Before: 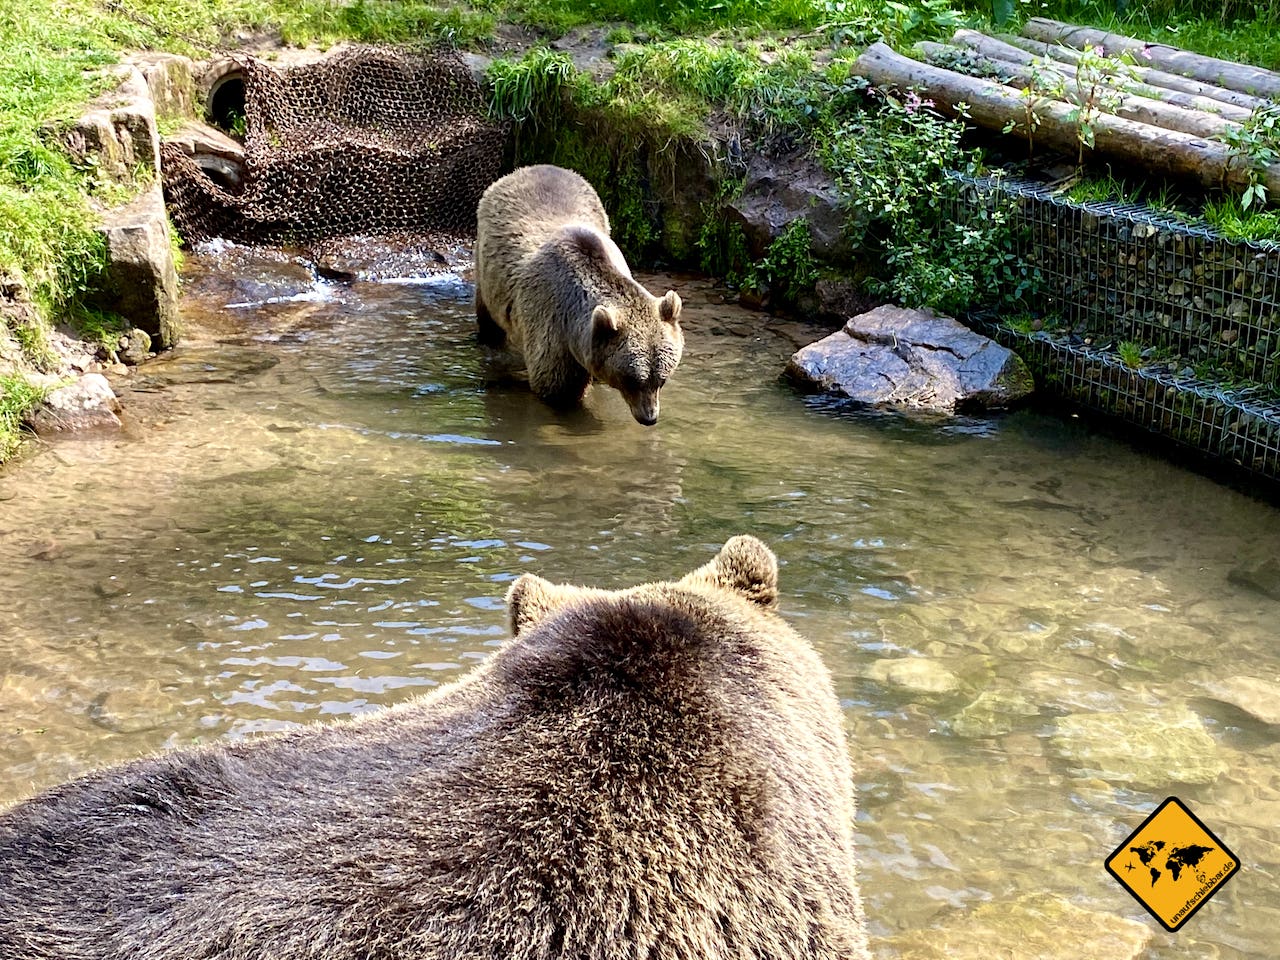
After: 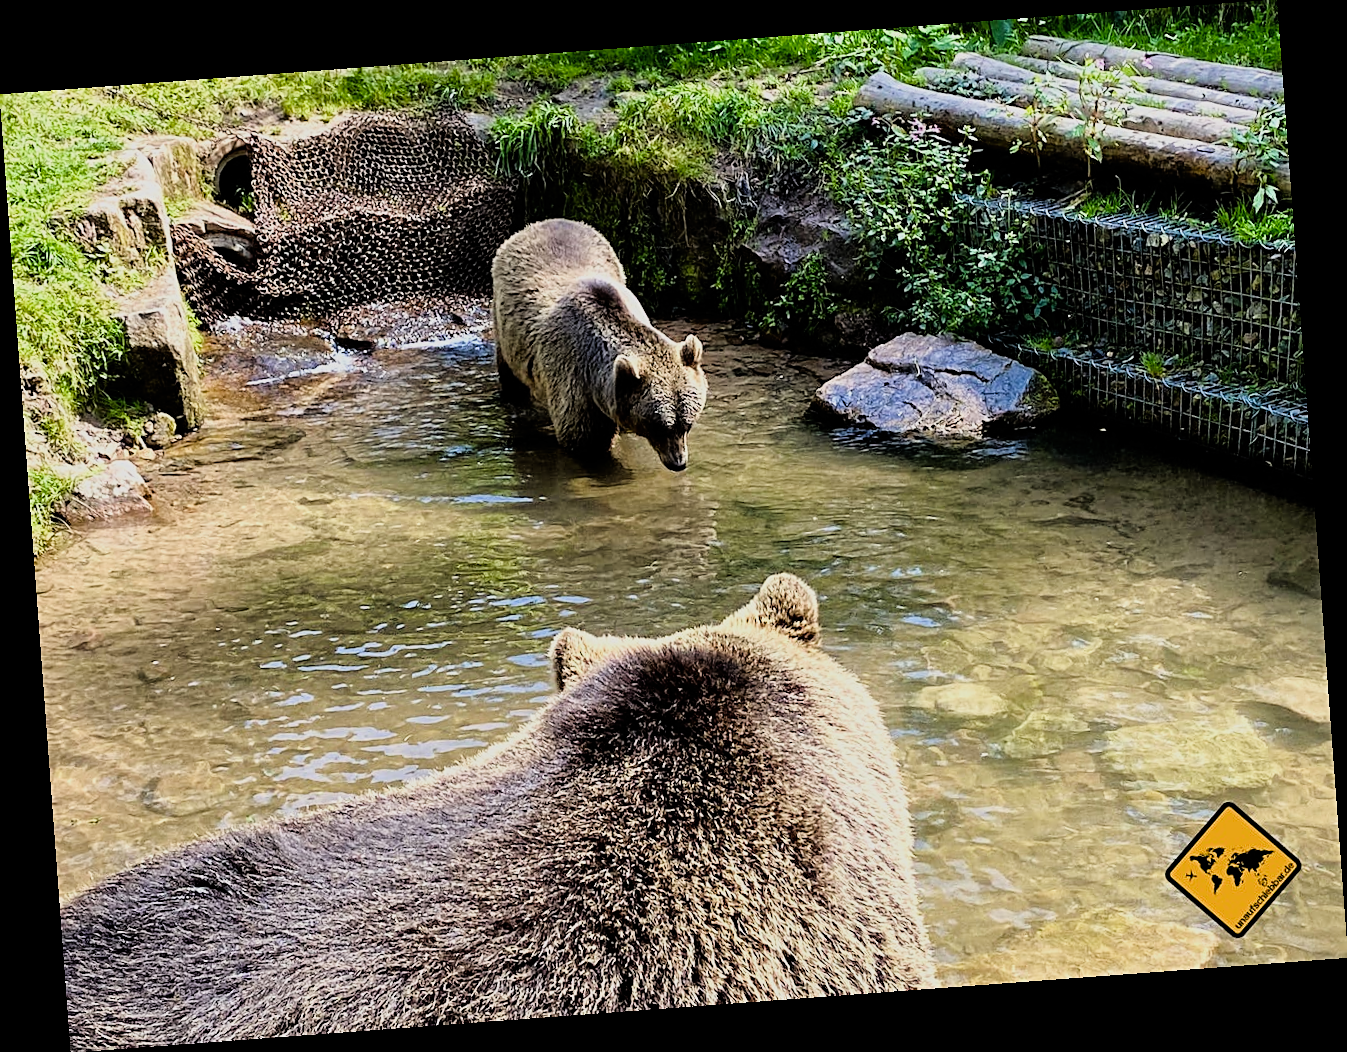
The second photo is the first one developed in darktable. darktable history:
color balance rgb: shadows fall-off 101%, linear chroma grading › mid-tones 7.63%, perceptual saturation grading › mid-tones 11.68%, mask middle-gray fulcrum 22.45%, global vibrance 10.11%, saturation formula JzAzBz (2021)
sharpen: on, module defaults
rotate and perspective: rotation -4.25°, automatic cropping off
filmic rgb: black relative exposure -7.75 EV, white relative exposure 4.4 EV, threshold 3 EV, hardness 3.76, latitude 50%, contrast 1.1, color science v5 (2021), contrast in shadows safe, contrast in highlights safe, enable highlight reconstruction true
